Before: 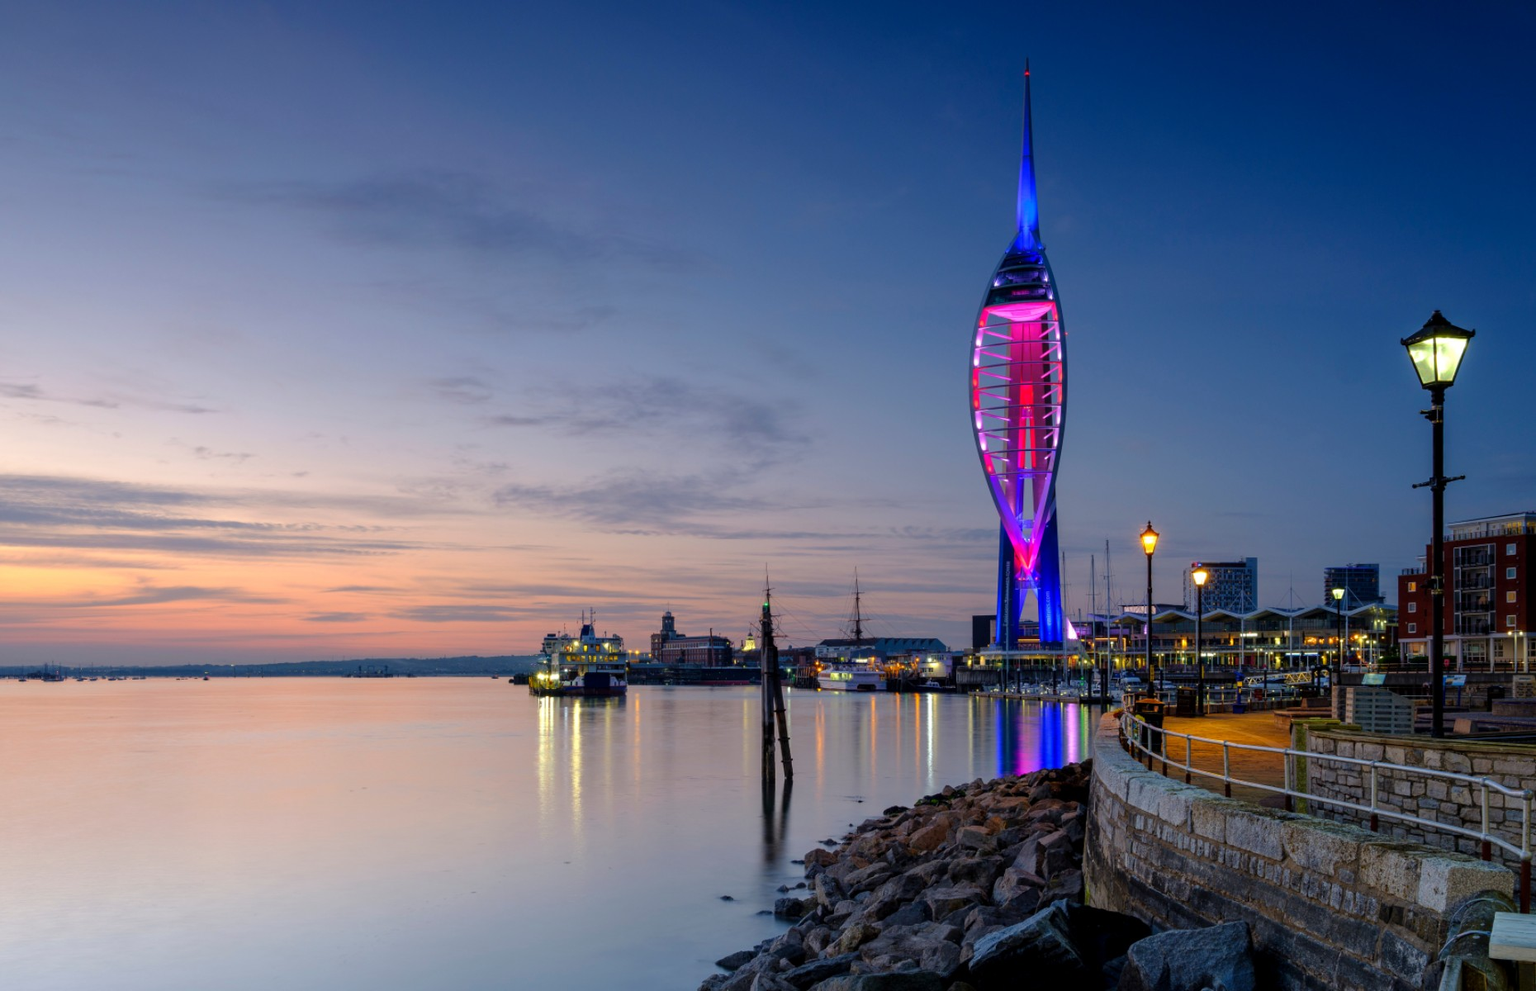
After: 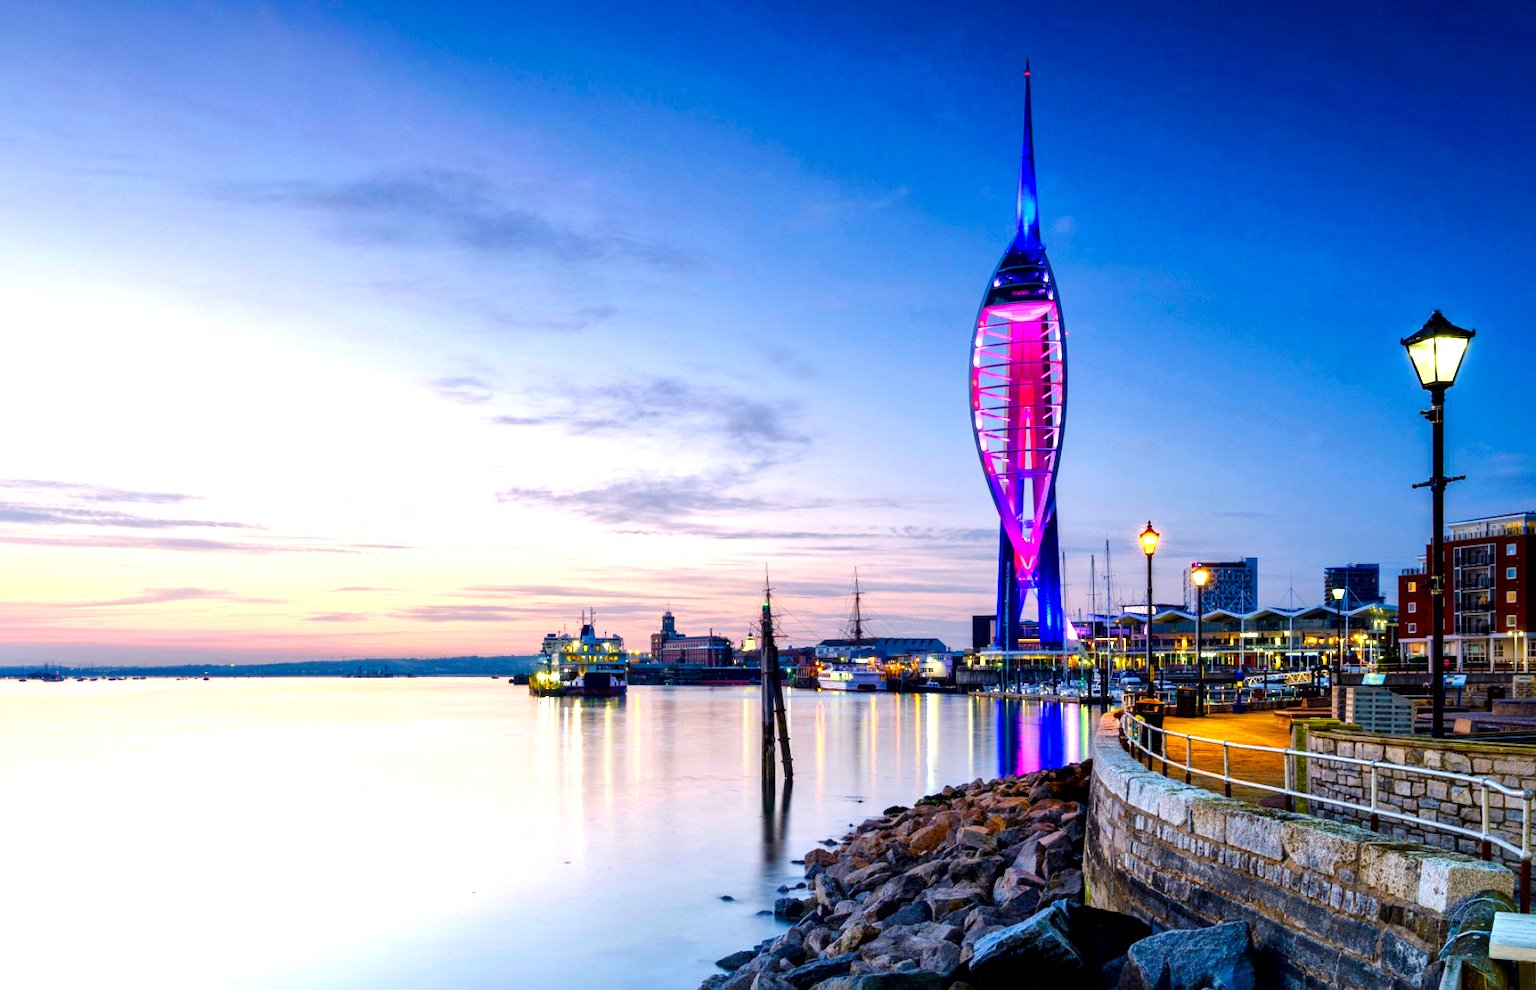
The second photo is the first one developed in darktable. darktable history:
color balance rgb: perceptual saturation grading › global saturation 45.471%, perceptual saturation grading › highlights -50.181%, perceptual saturation grading › shadows 31.148%, perceptual brilliance grading › highlights 8.676%, perceptual brilliance grading › mid-tones 3.356%, perceptual brilliance grading › shadows 2.424%, global vibrance 20%
exposure: black level correction 0, exposure 1.106 EV, compensate highlight preservation false
local contrast: mode bilateral grid, contrast 49, coarseness 50, detail 150%, midtone range 0.2
